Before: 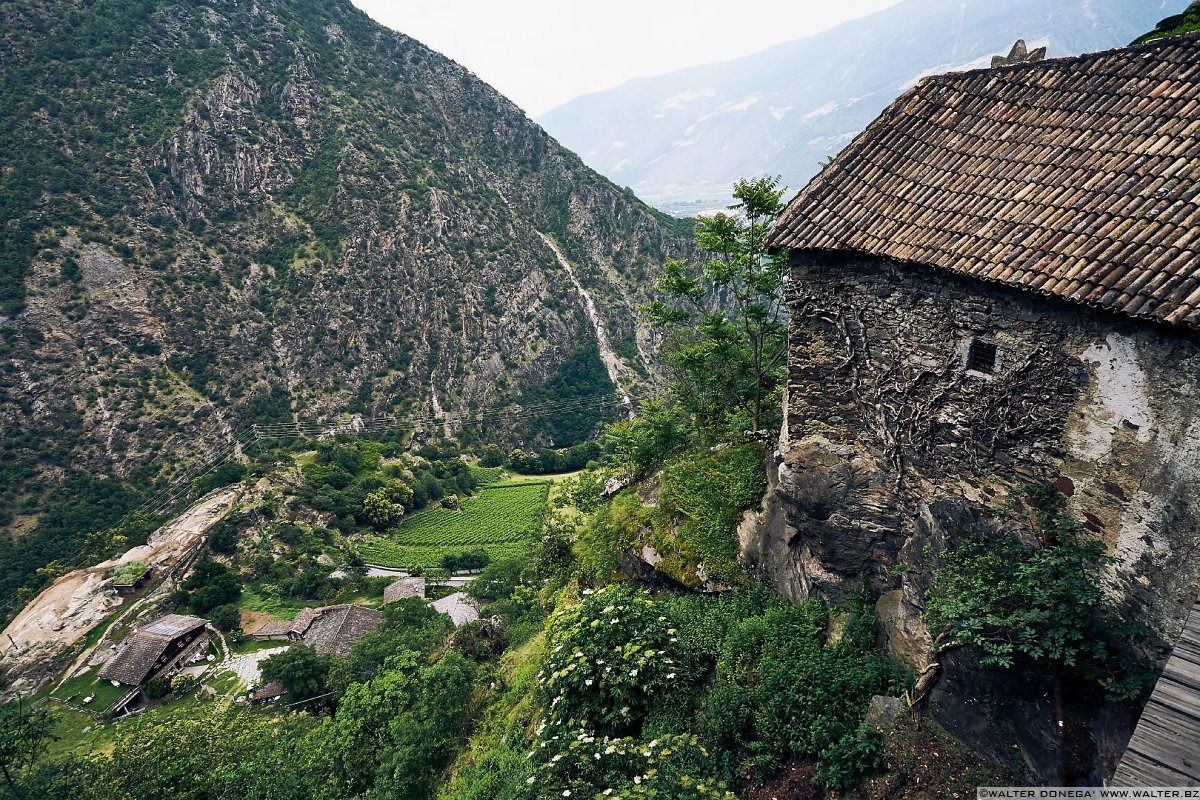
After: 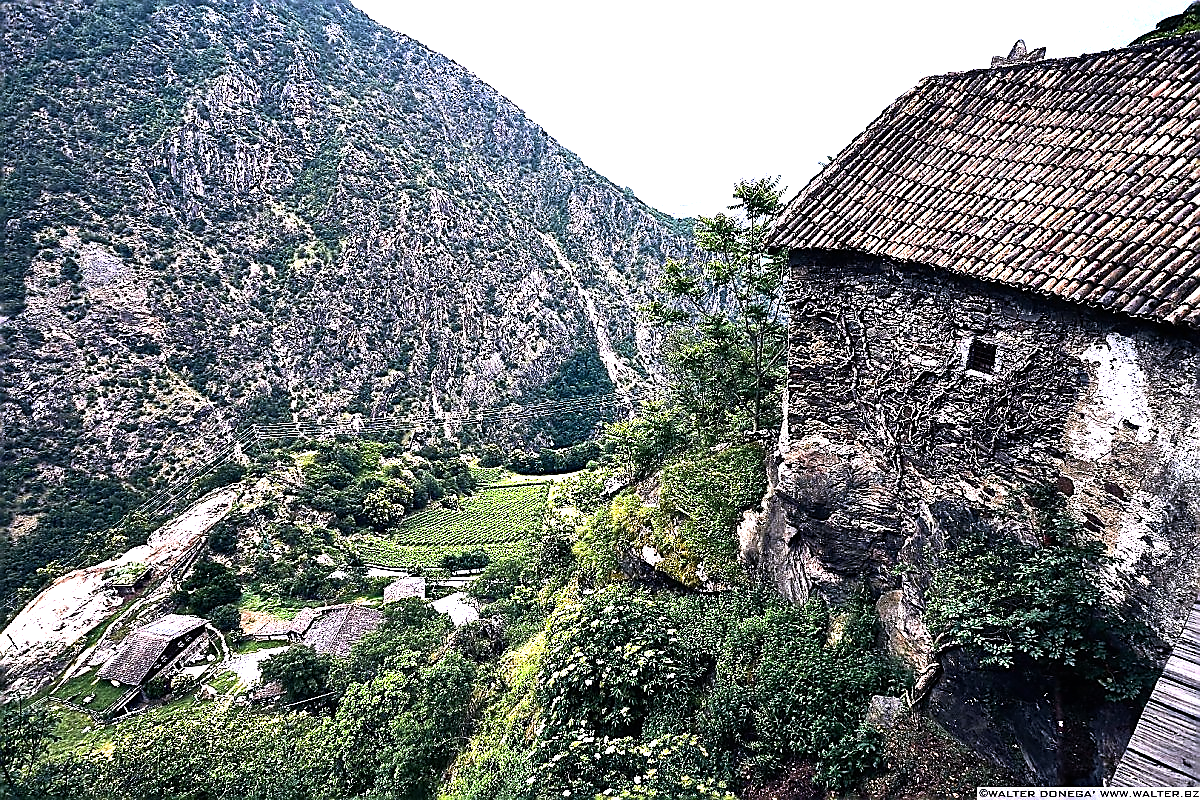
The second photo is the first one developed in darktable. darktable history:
exposure: black level correction 0, exposure 0.7 EV, compensate exposure bias true, compensate highlight preservation false
tone equalizer: -8 EV -1.08 EV, -7 EV -1.01 EV, -6 EV -0.867 EV, -5 EV -0.578 EV, -3 EV 0.578 EV, -2 EV 0.867 EV, -1 EV 1.01 EV, +0 EV 1.08 EV, edges refinement/feathering 500, mask exposure compensation -1.57 EV, preserve details no
white balance: red 1.042, blue 1.17
sharpen: radius 1.4, amount 1.25, threshold 0.7
